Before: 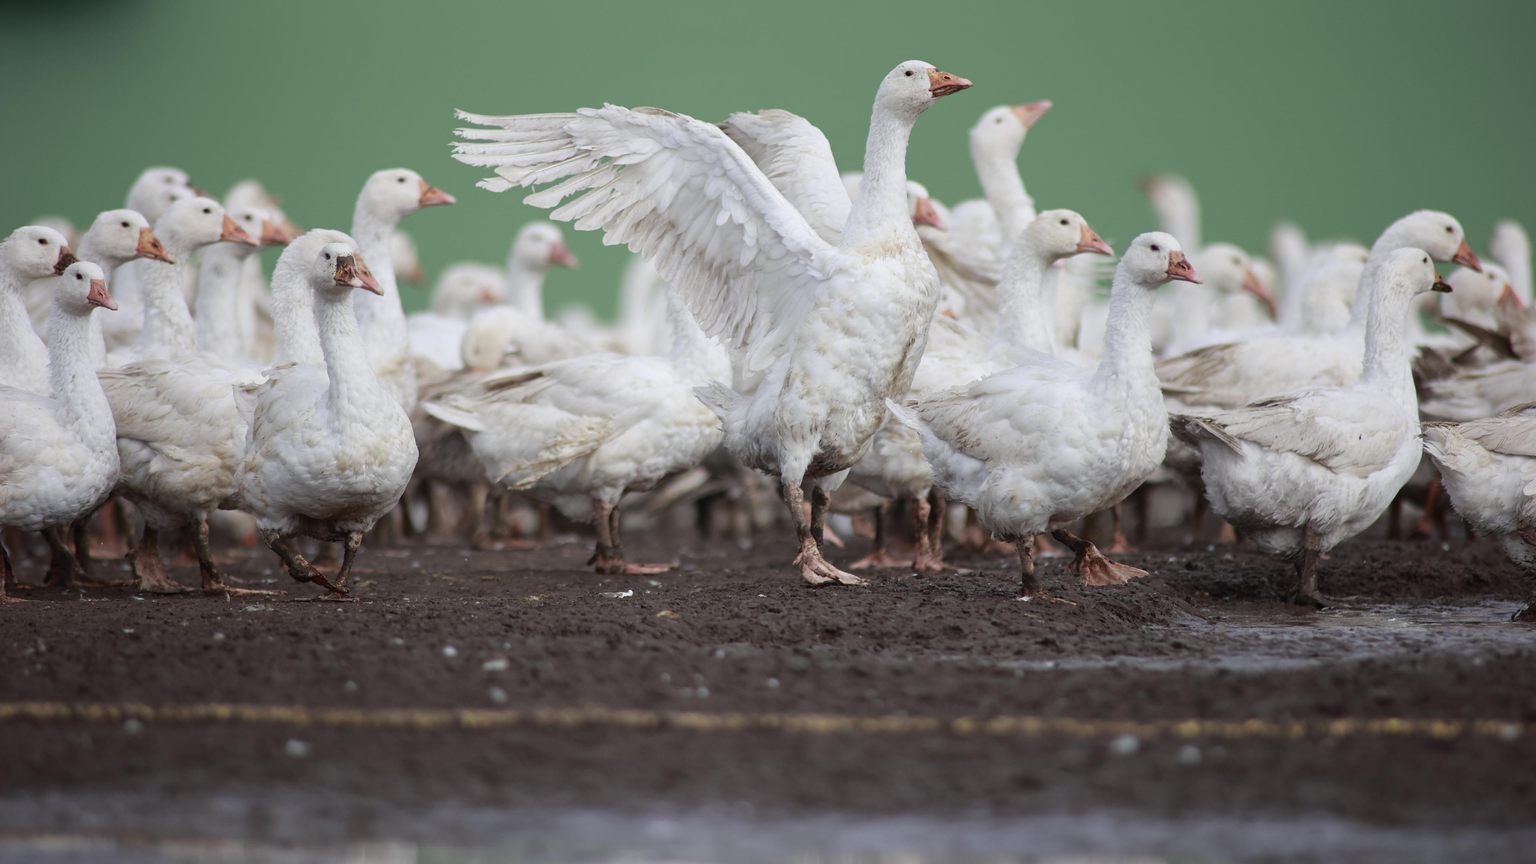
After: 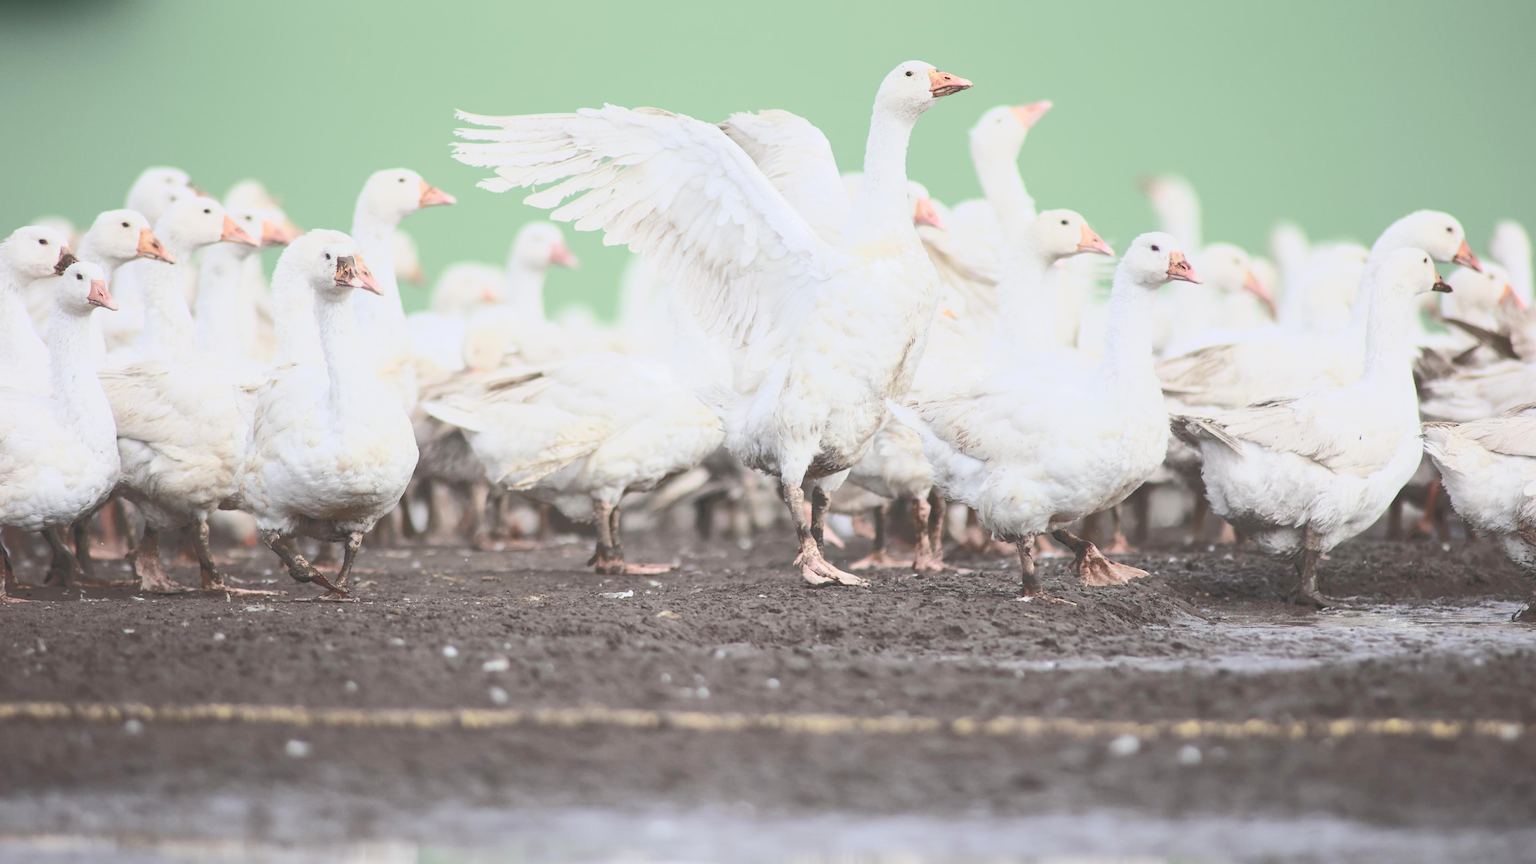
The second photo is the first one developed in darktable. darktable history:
tone curve: curves: ch0 [(0, 0) (0.003, 0.202) (0.011, 0.205) (0.025, 0.222) (0.044, 0.258) (0.069, 0.298) (0.1, 0.321) (0.136, 0.333) (0.177, 0.38) (0.224, 0.439) (0.277, 0.51) (0.335, 0.594) (0.399, 0.675) (0.468, 0.743) (0.543, 0.805) (0.623, 0.861) (0.709, 0.905) (0.801, 0.931) (0.898, 0.941) (1, 1)], color space Lab, independent channels, preserve colors none
